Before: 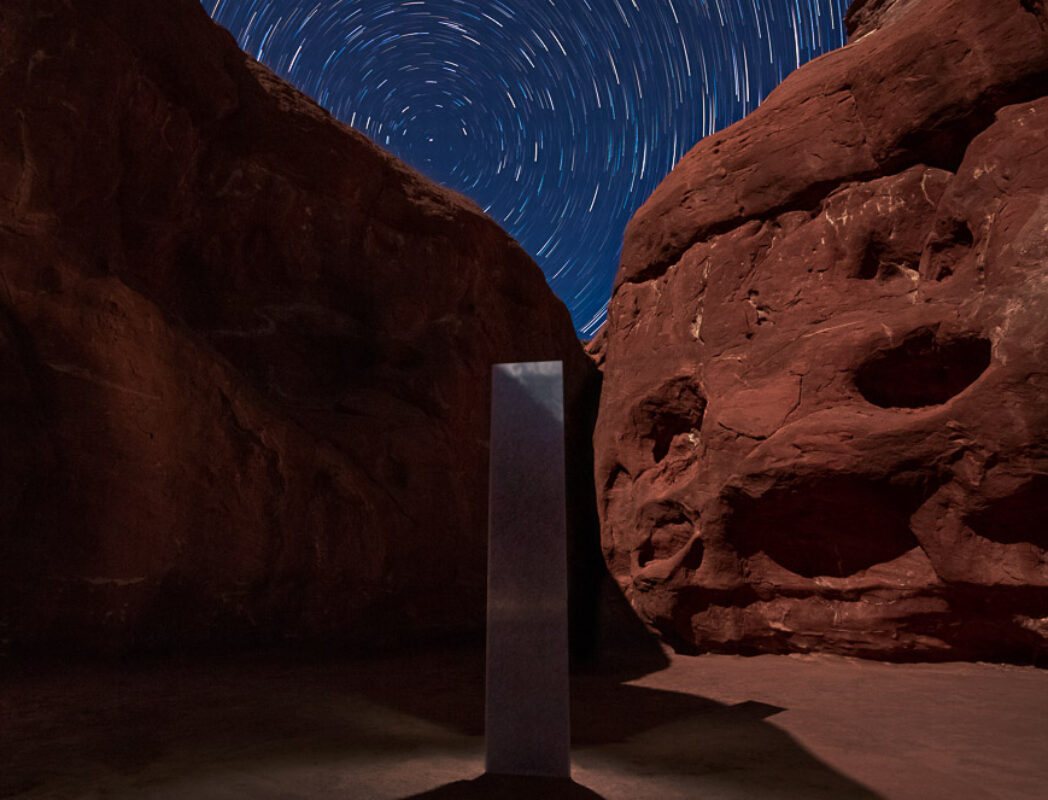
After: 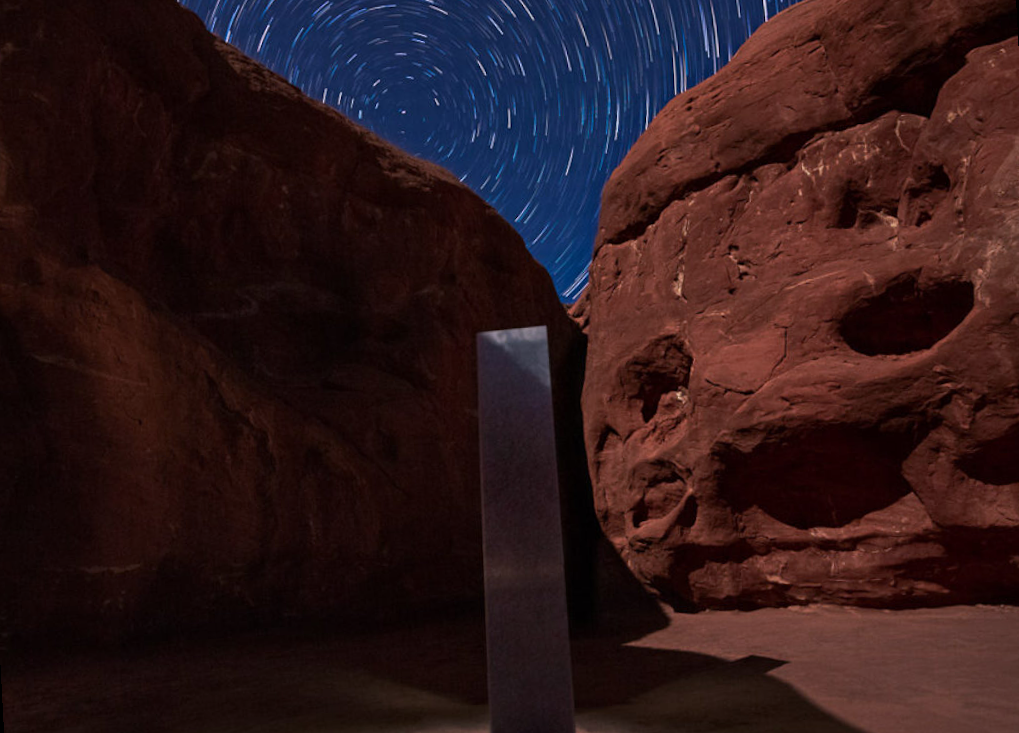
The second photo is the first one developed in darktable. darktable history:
white balance: red 0.984, blue 1.059
rotate and perspective: rotation -3°, crop left 0.031, crop right 0.968, crop top 0.07, crop bottom 0.93
